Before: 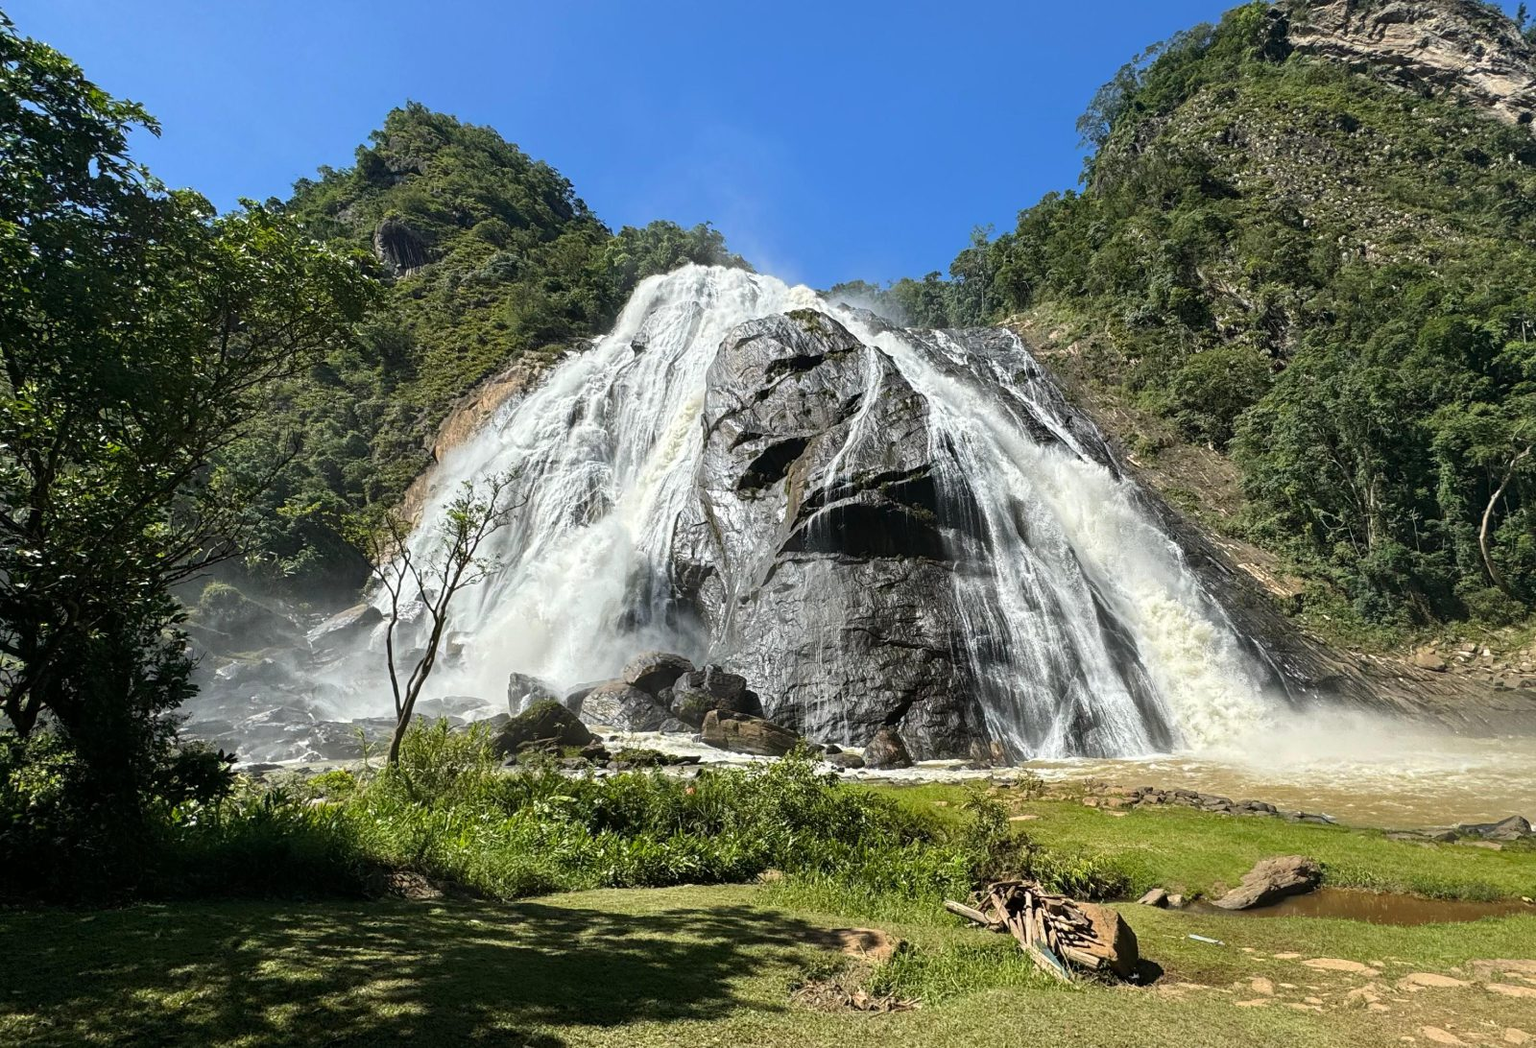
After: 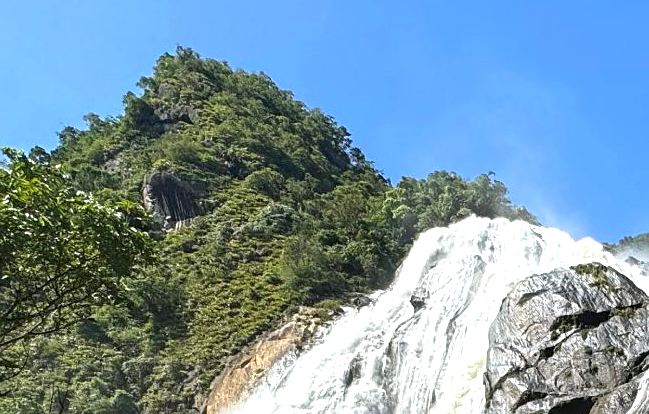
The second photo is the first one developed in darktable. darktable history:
exposure: black level correction 0, exposure 0.6 EV, compensate exposure bias true, compensate highlight preservation false
crop: left 15.452%, top 5.459%, right 43.956%, bottom 56.62%
sharpen: amount 0.2
